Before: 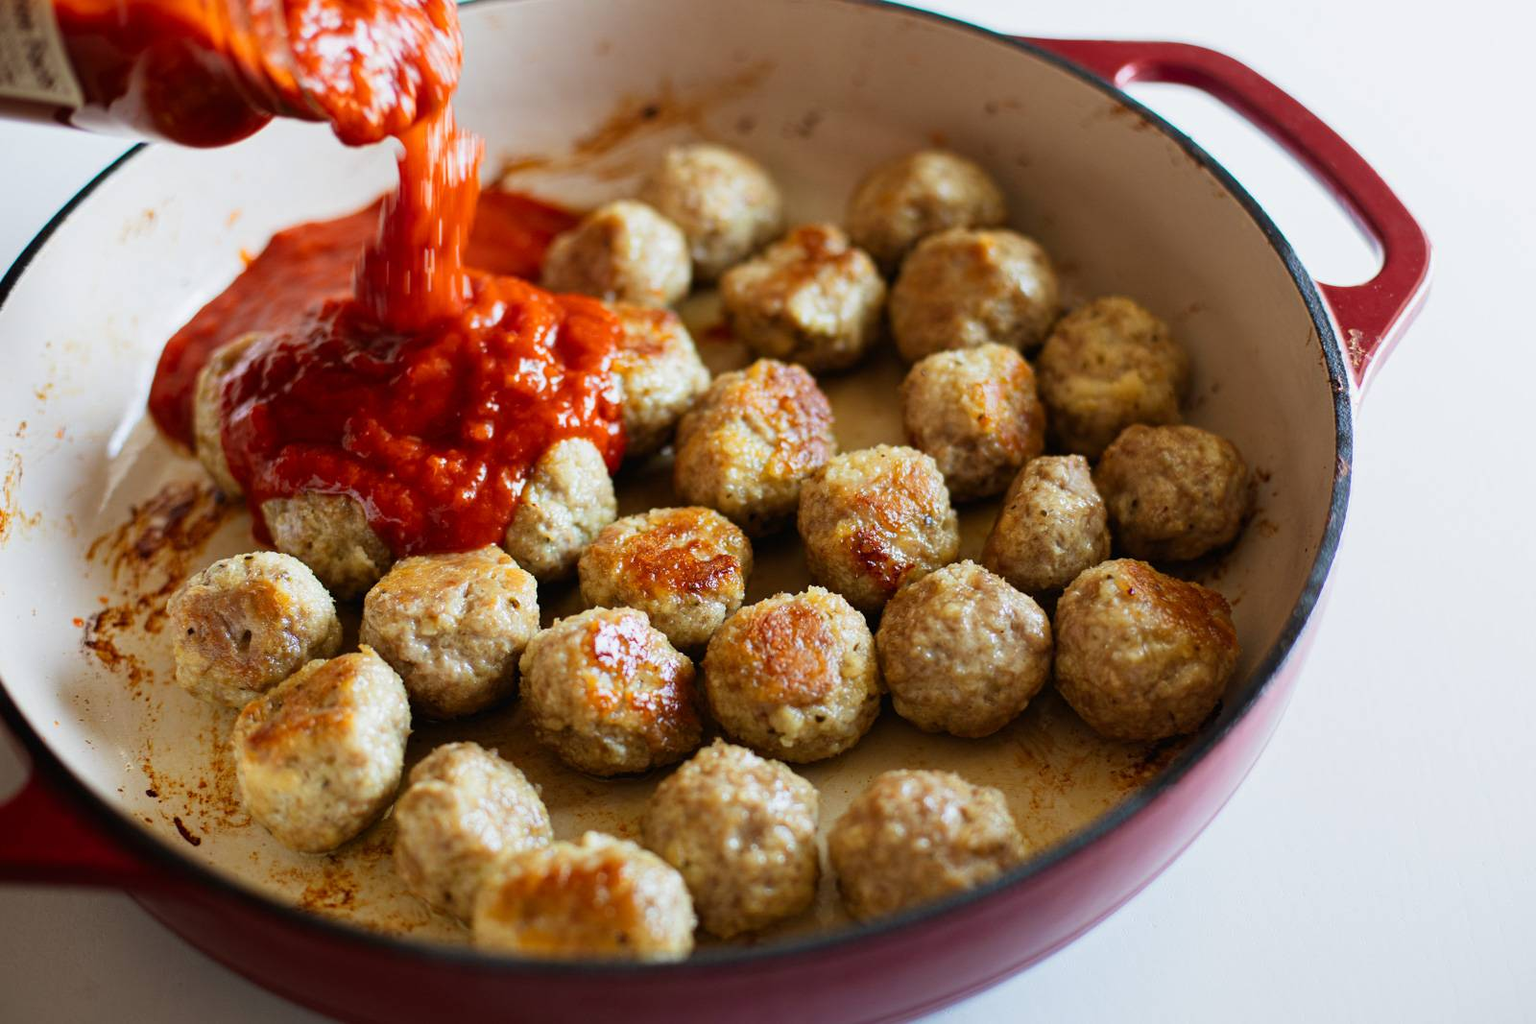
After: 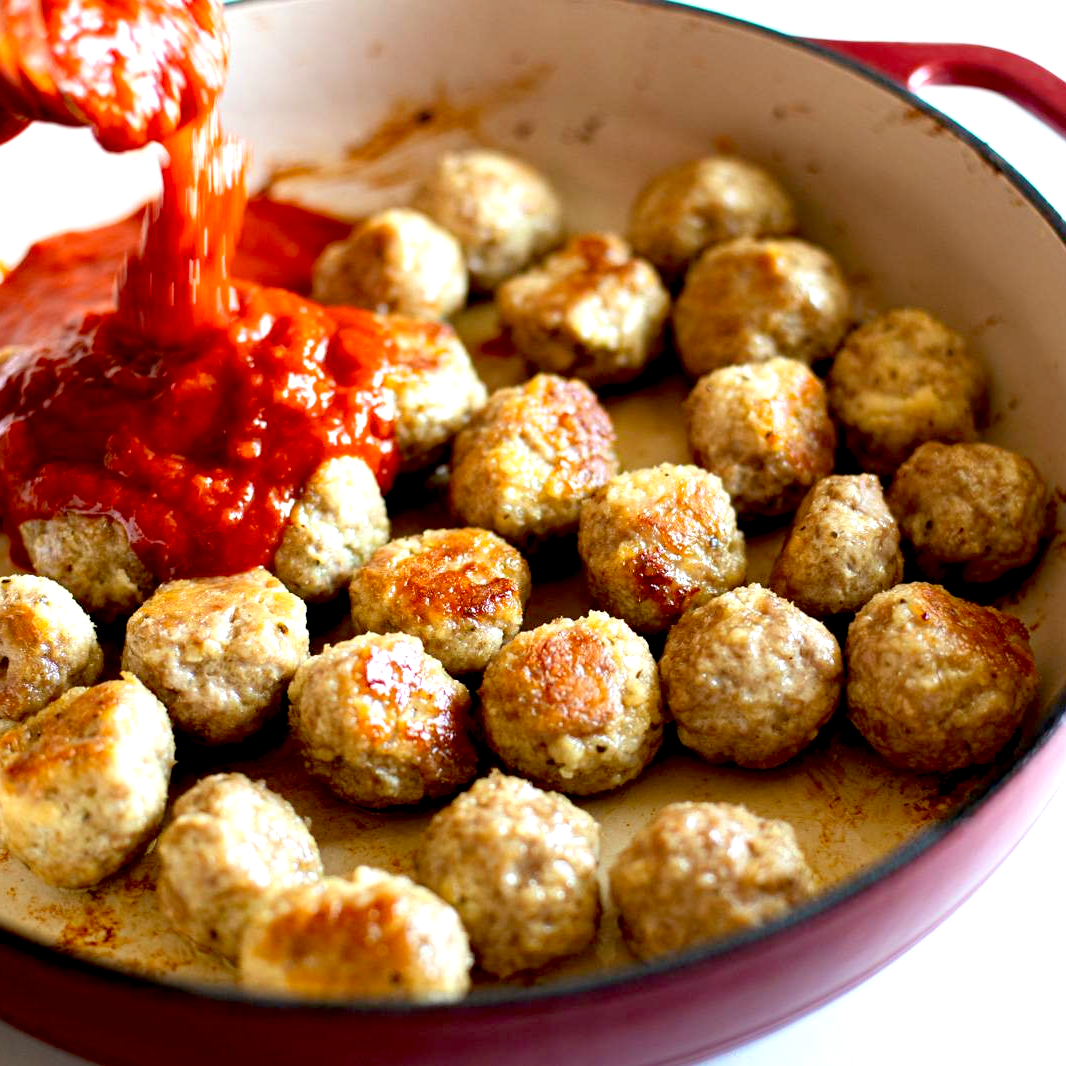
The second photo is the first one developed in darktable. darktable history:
crop and rotate: left 15.84%, right 17.508%
exposure: black level correction 0.012, exposure 0.699 EV, compensate highlight preservation false
tone equalizer: on, module defaults
